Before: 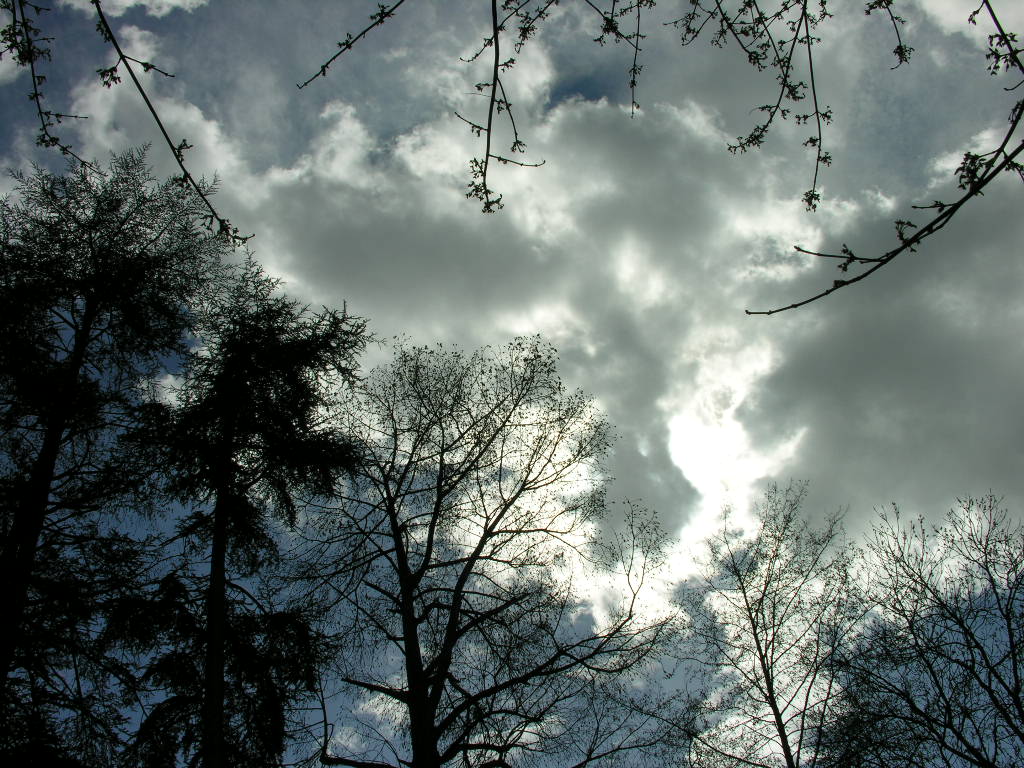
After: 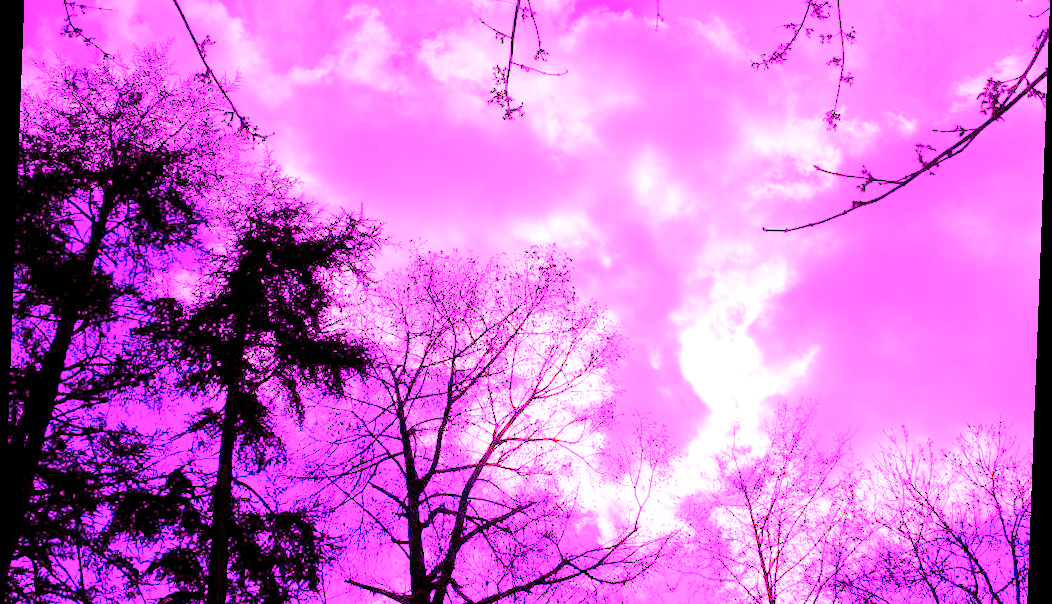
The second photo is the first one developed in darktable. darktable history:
rotate and perspective: rotation 2.17°, automatic cropping off
haze removal: compatibility mode true, adaptive false
crop: top 13.819%, bottom 11.169%
white balance: red 8, blue 8
